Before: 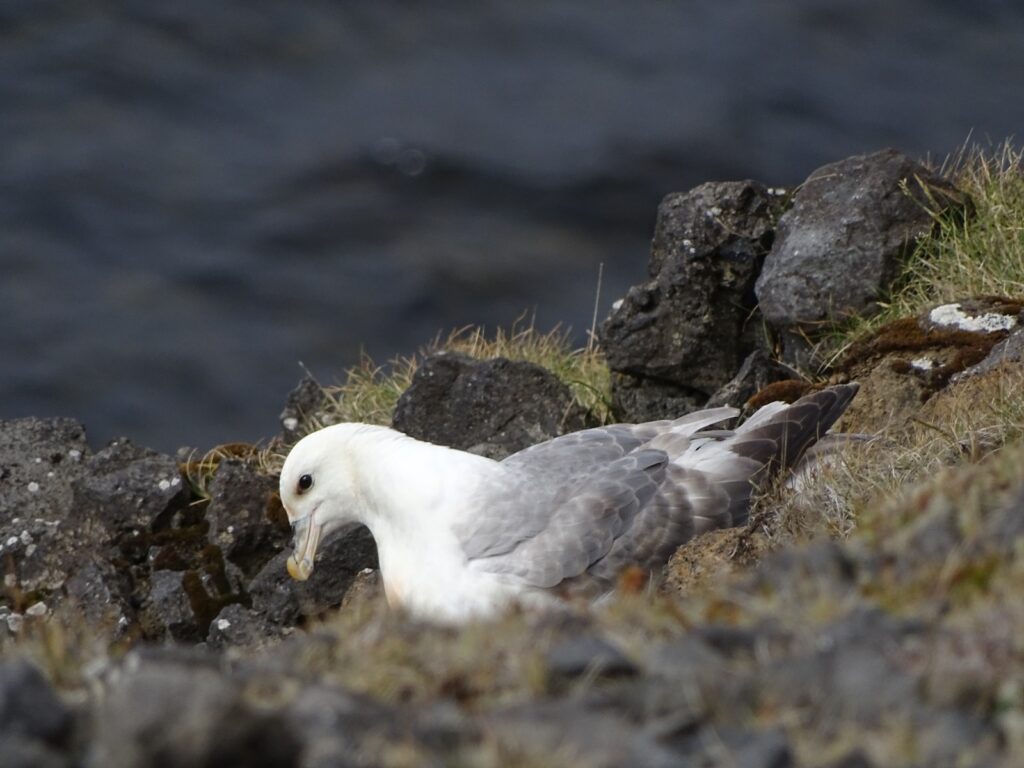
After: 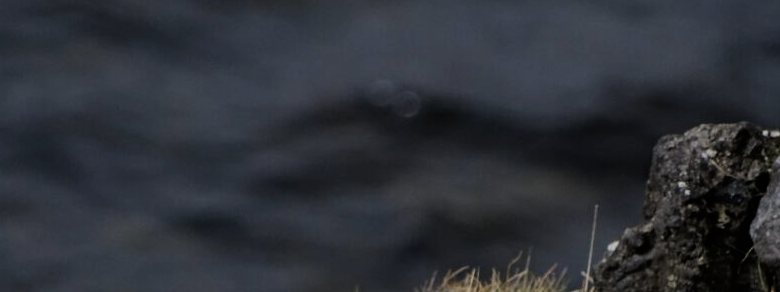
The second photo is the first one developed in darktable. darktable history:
crop: left 0.579%, top 7.627%, right 23.167%, bottom 54.275%
filmic rgb: black relative exposure -7.65 EV, white relative exposure 4.56 EV, hardness 3.61, contrast 1.106
